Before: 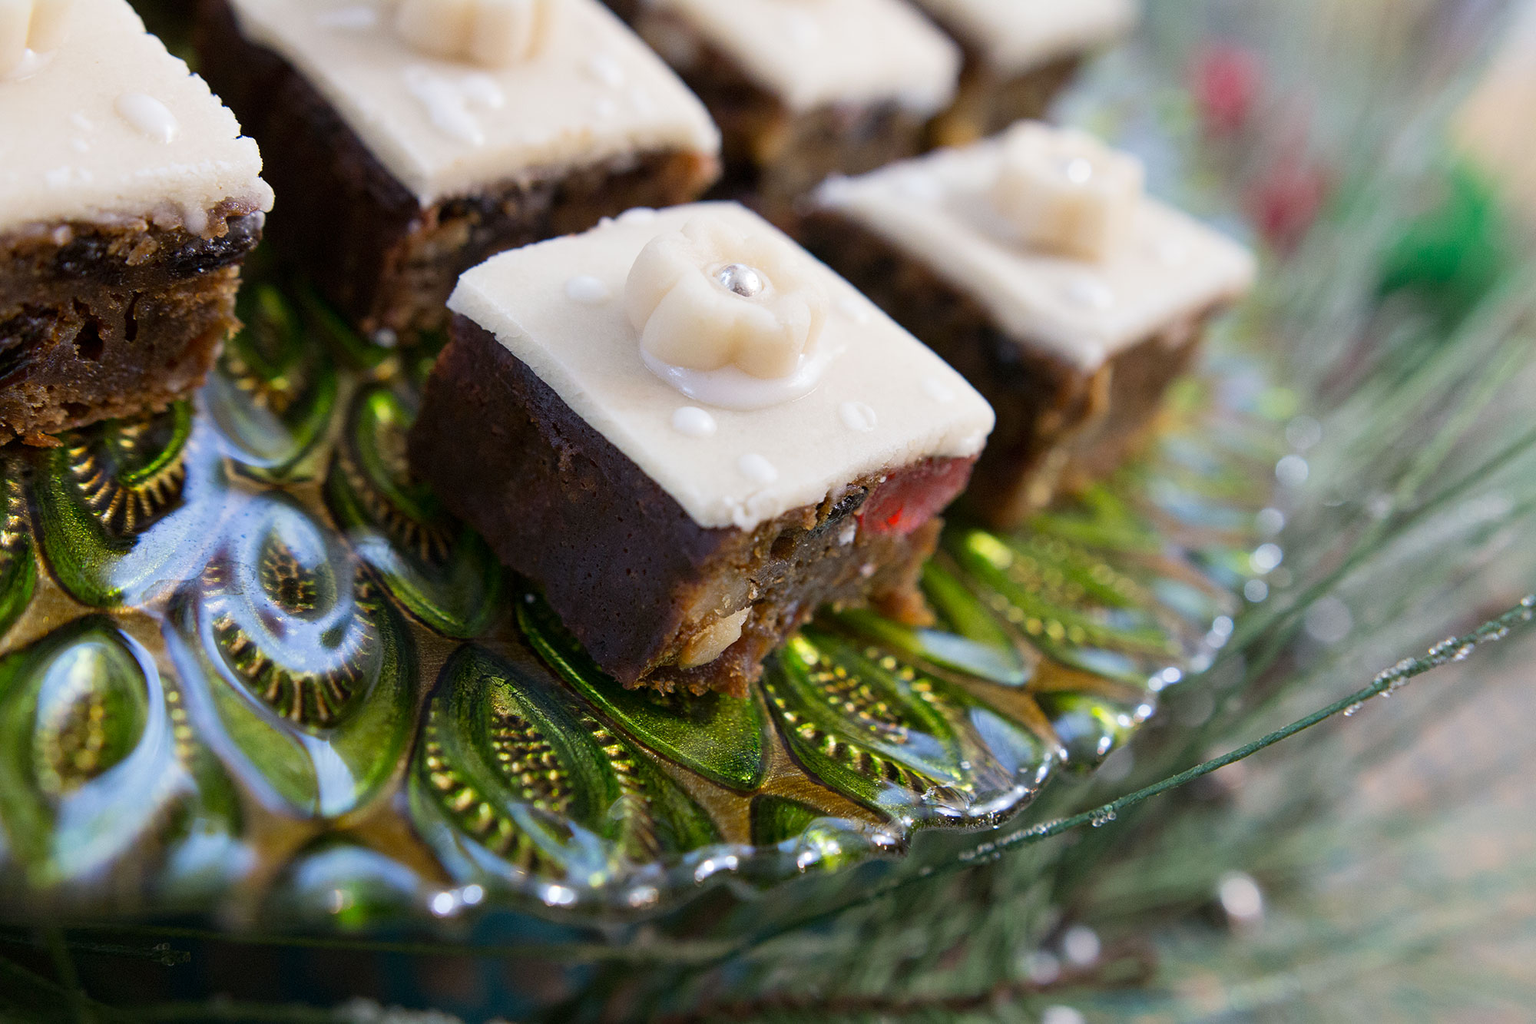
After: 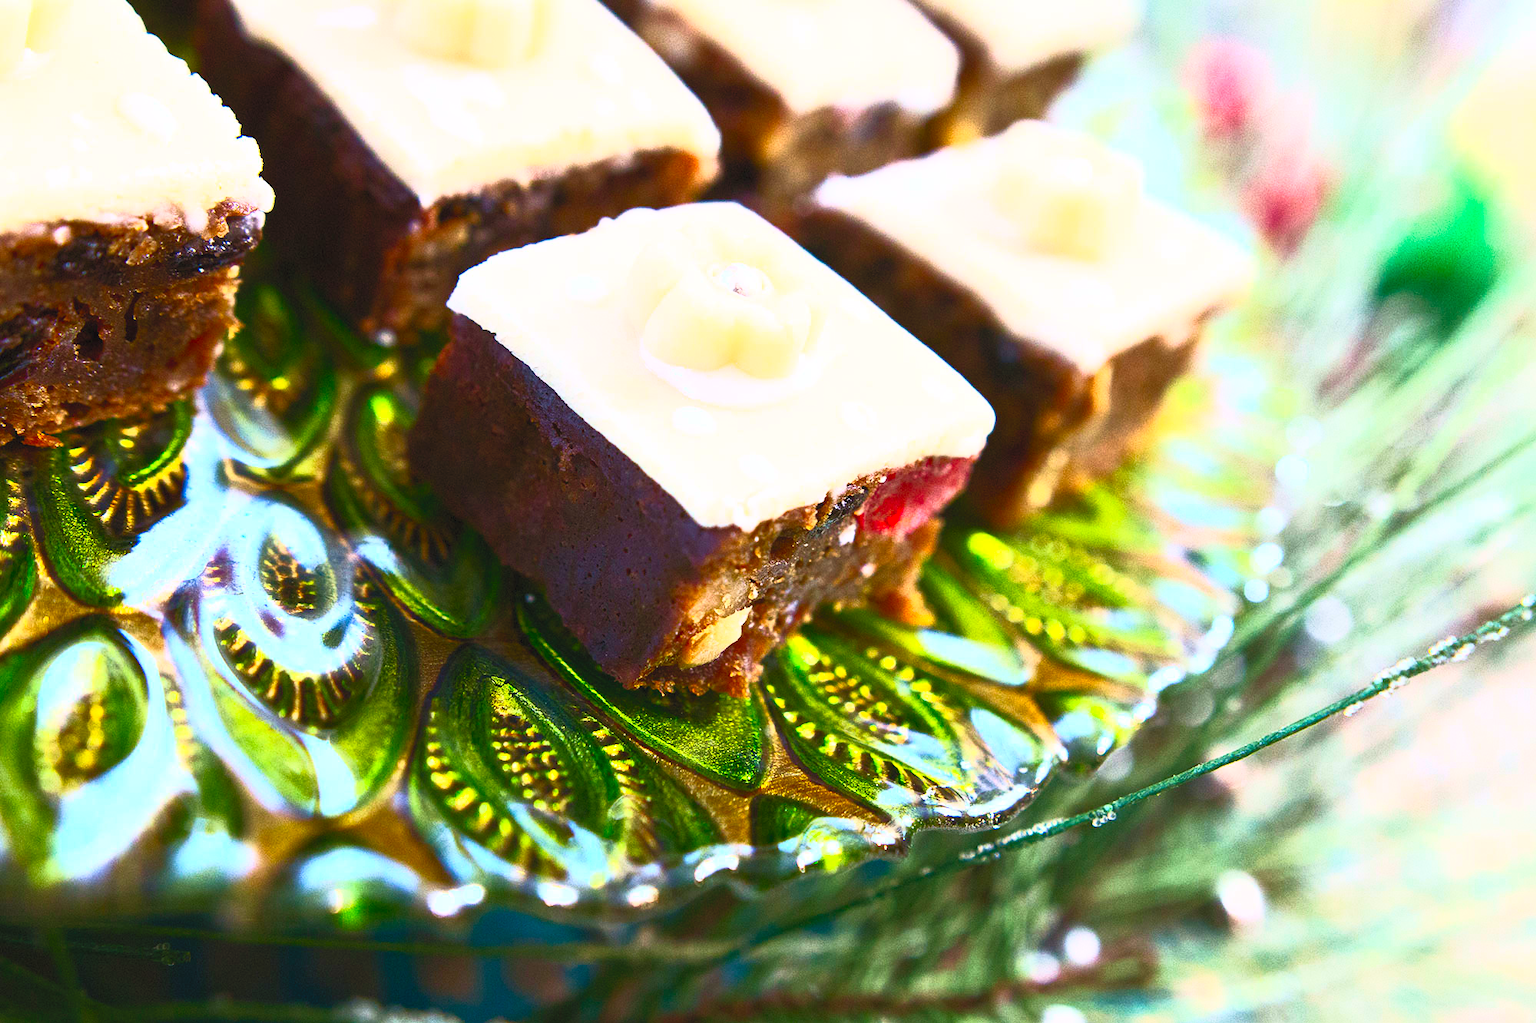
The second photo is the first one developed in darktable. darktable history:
contrast brightness saturation: contrast 0.998, brightness 0.998, saturation 0.995
exposure: compensate highlight preservation false
velvia: on, module defaults
